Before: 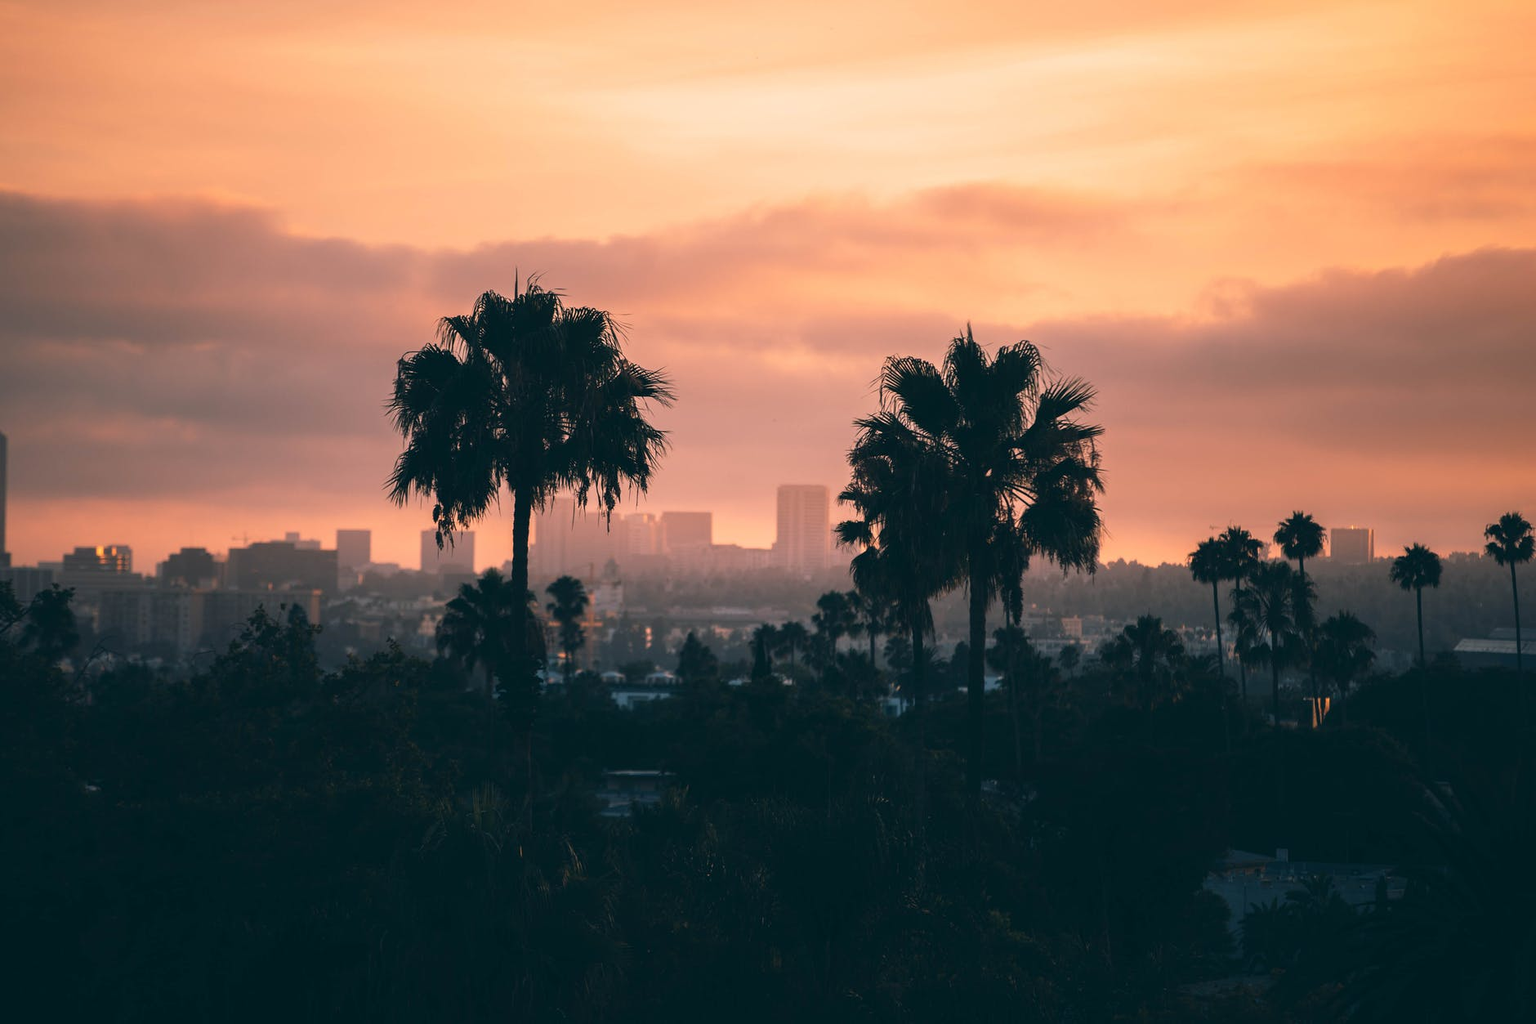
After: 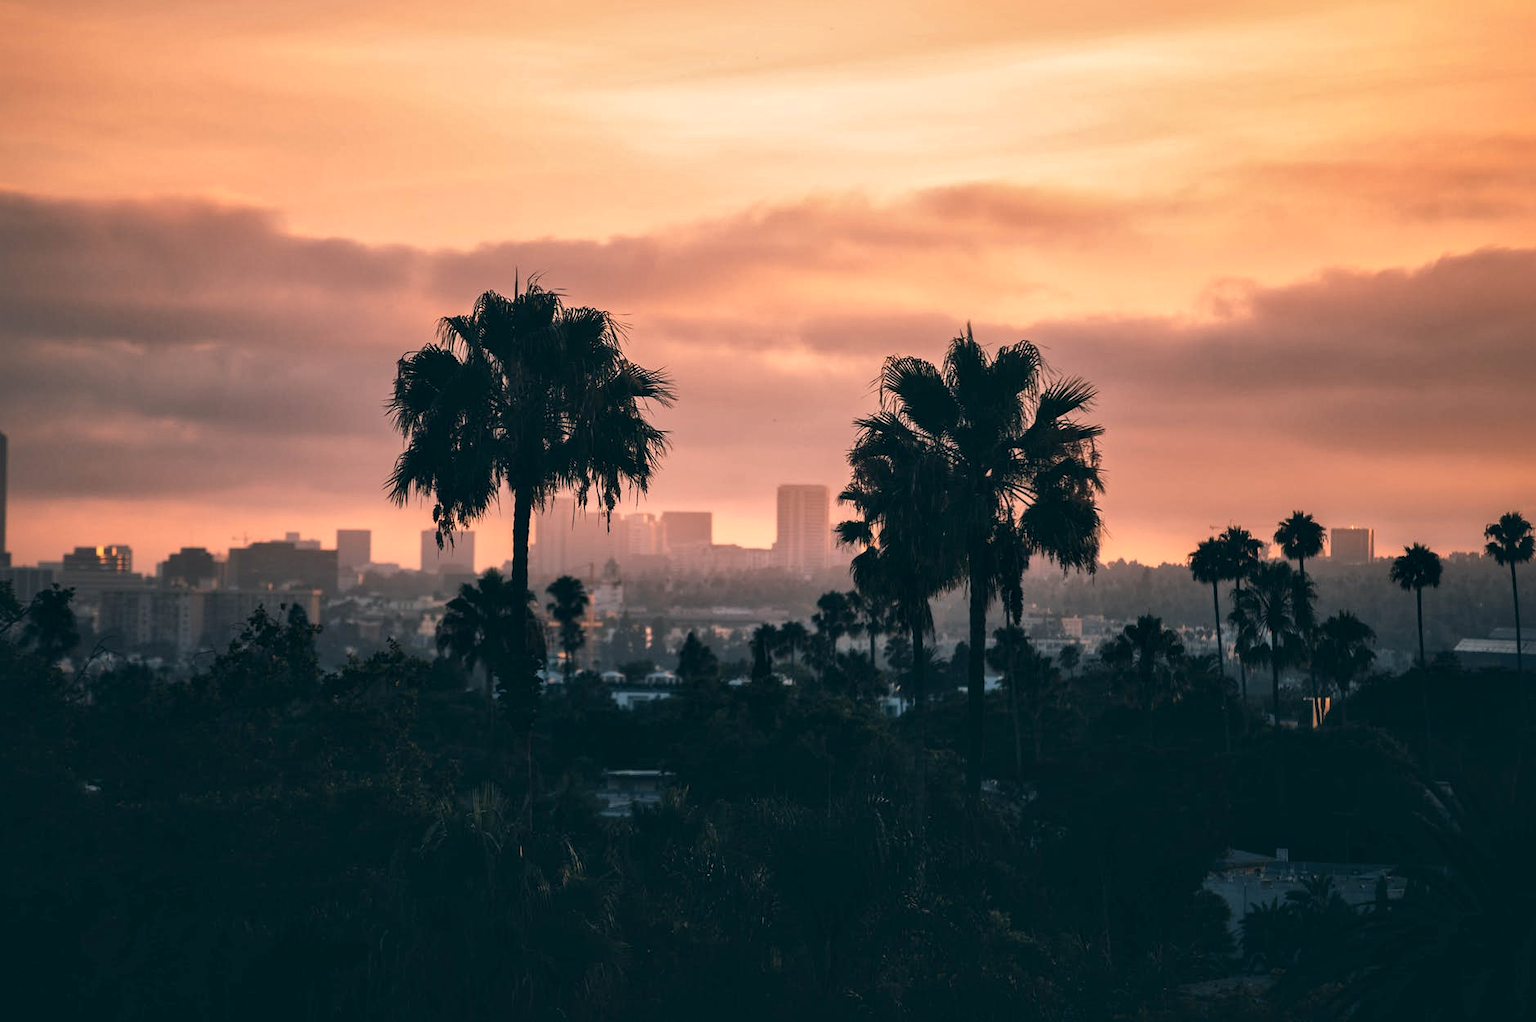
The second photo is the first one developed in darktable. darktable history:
local contrast: mode bilateral grid, contrast 21, coarseness 50, detail 171%, midtone range 0.2
crop: bottom 0.064%
tone equalizer: edges refinement/feathering 500, mask exposure compensation -1.57 EV, preserve details no
